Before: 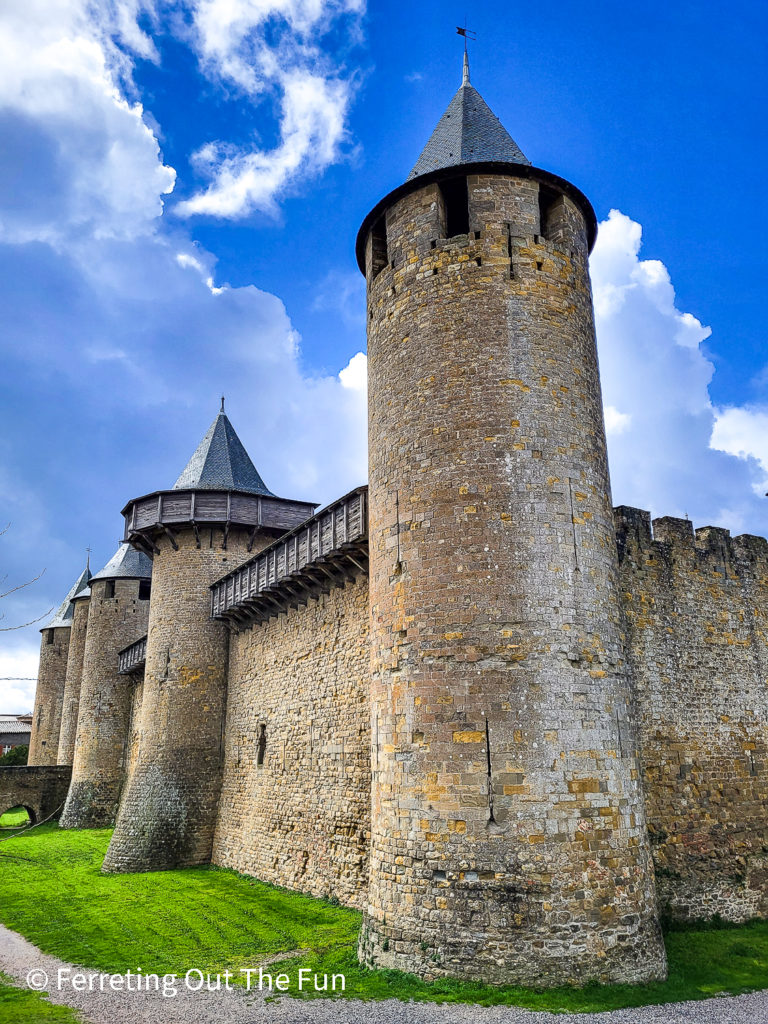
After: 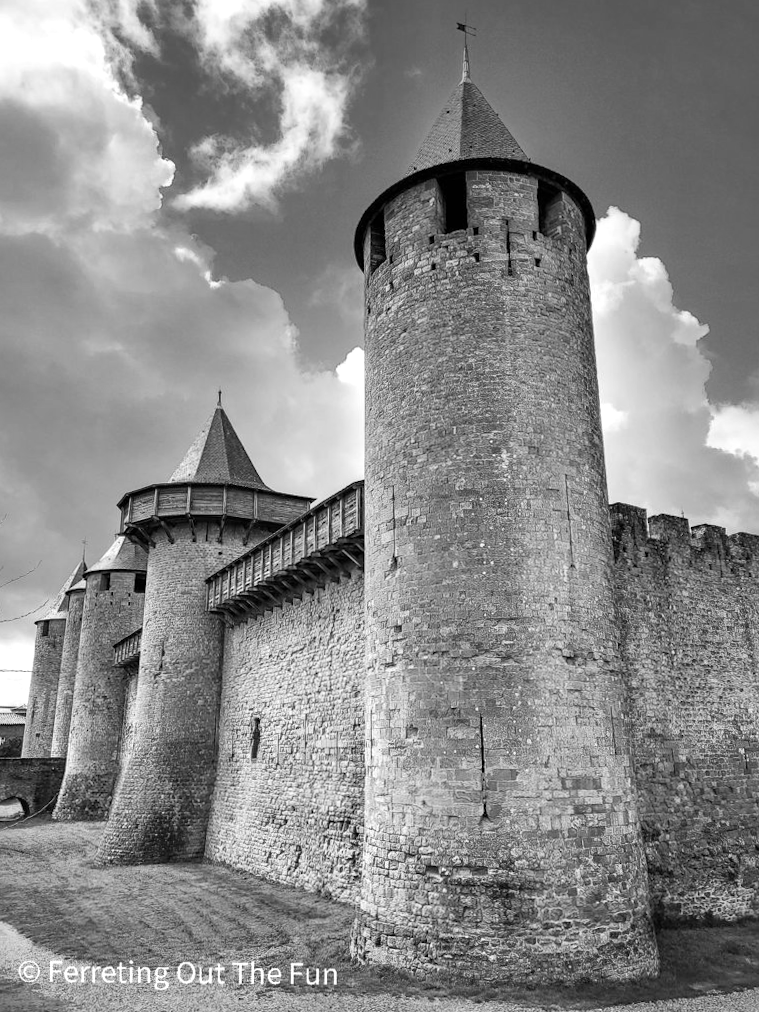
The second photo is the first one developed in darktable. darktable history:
exposure: exposure 0.2 EV, compensate highlight preservation false
crop and rotate: angle -0.5°
monochrome: a -4.13, b 5.16, size 1
